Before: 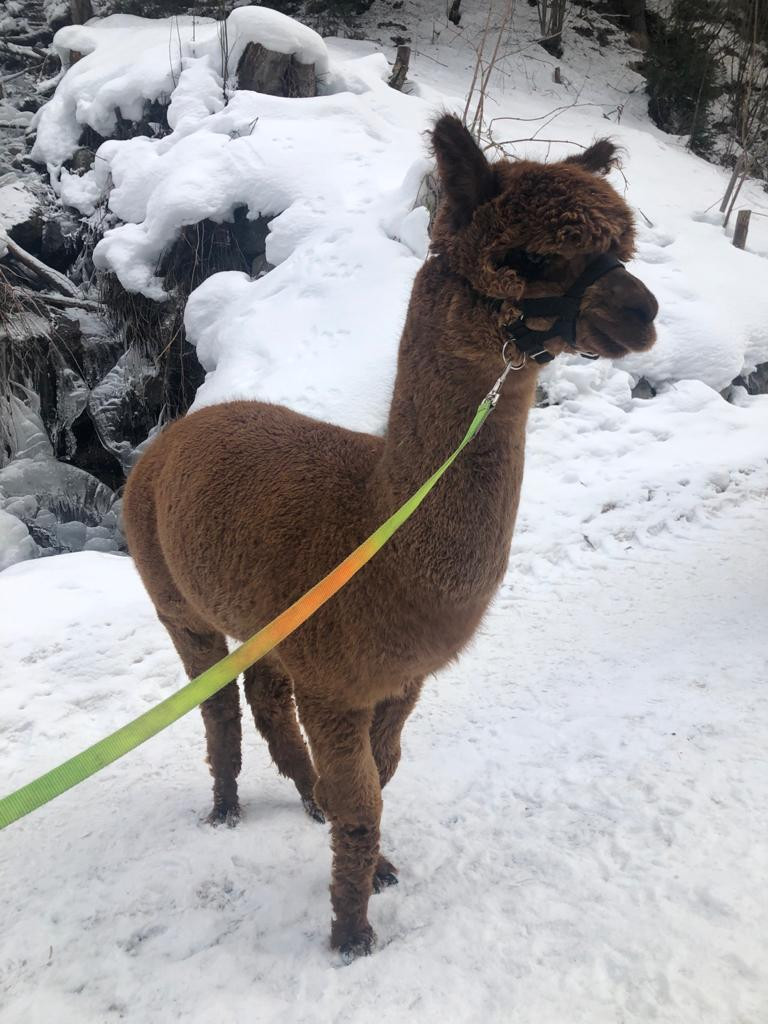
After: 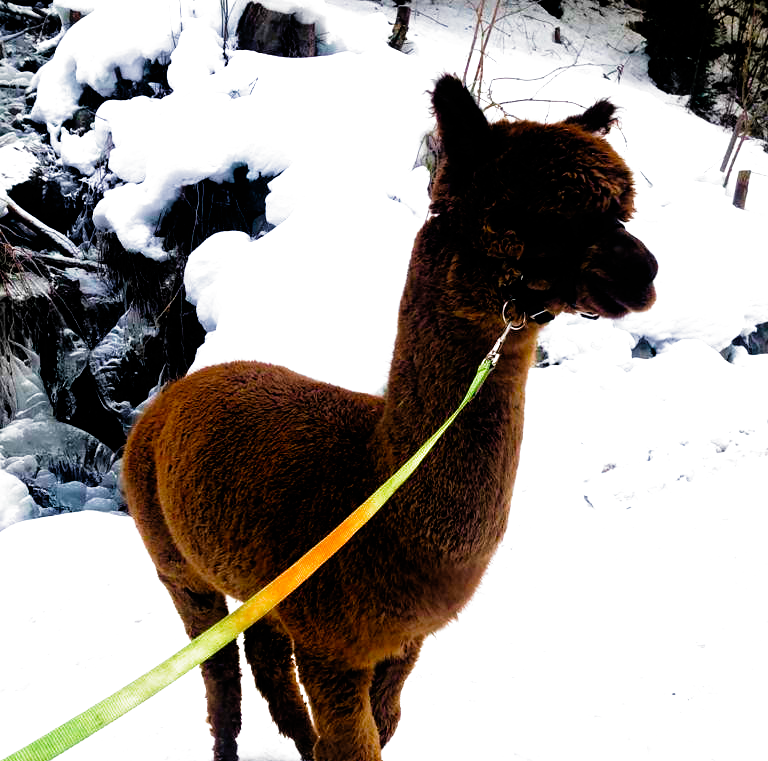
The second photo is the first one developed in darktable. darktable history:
color balance rgb: perceptual saturation grading › global saturation 55.011%, perceptual saturation grading › highlights -50.236%, perceptual saturation grading › mid-tones 39.927%, perceptual saturation grading › shadows 30.82%, perceptual brilliance grading › global brilliance -5.525%, perceptual brilliance grading › highlights 24.55%, perceptual brilliance grading › mid-tones 7.269%, perceptual brilliance grading › shadows -4.504%
filmic rgb: black relative exposure -3.47 EV, white relative exposure 2.28 EV, hardness 3.4, preserve chrominance no, color science v3 (2019), use custom middle-gray values true
velvia: strength 45.19%
crop: top 3.959%, bottom 21.647%
